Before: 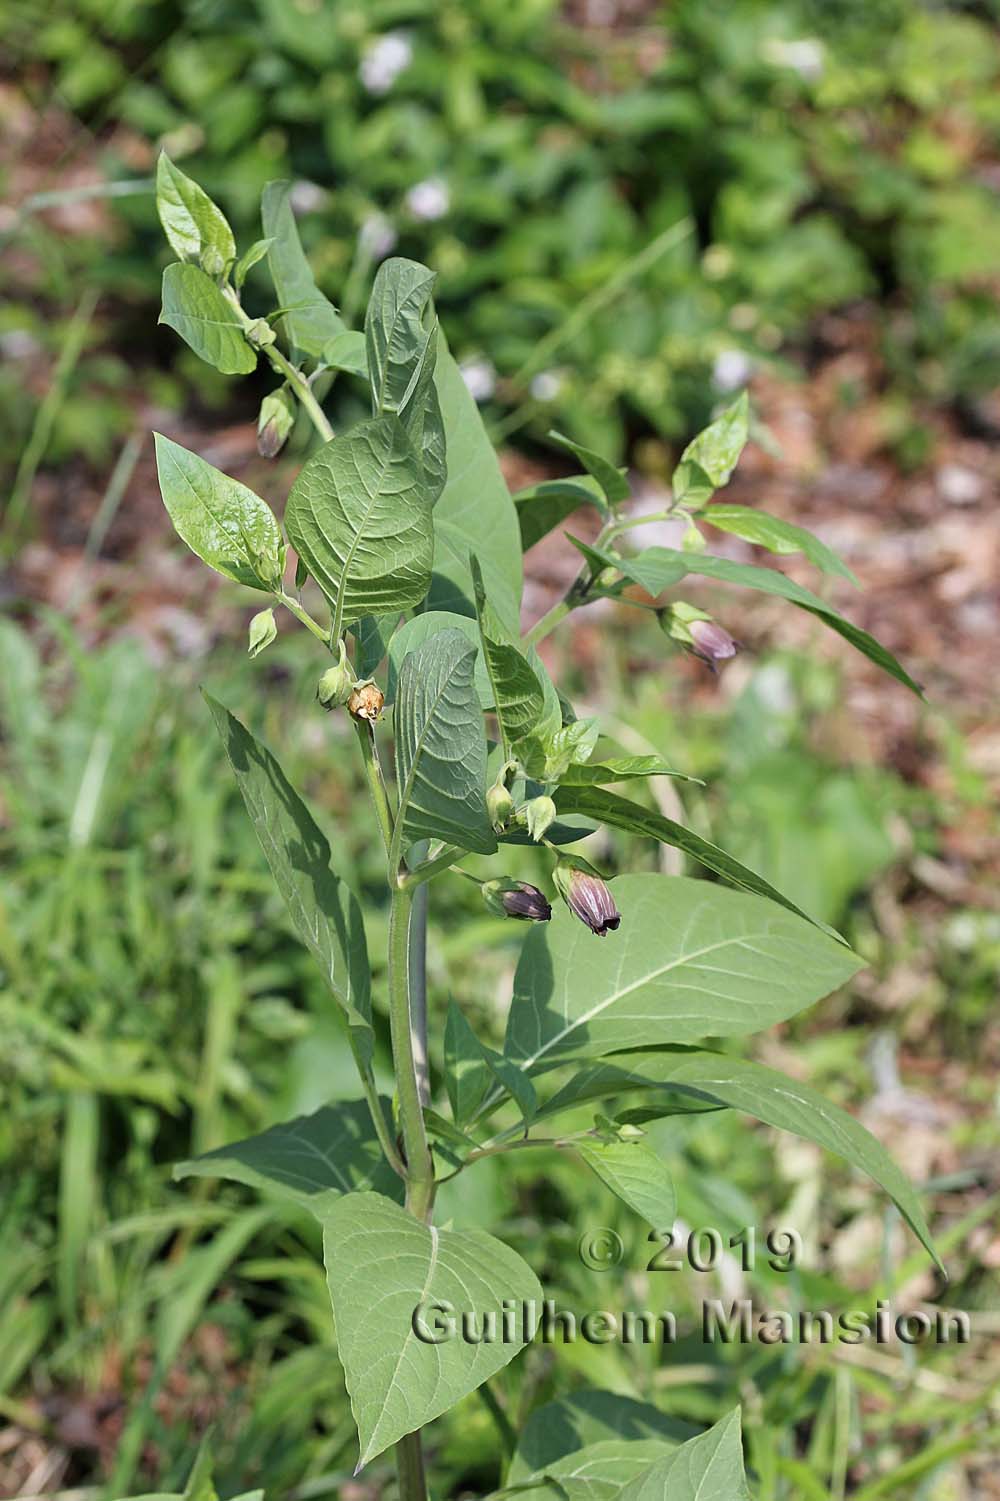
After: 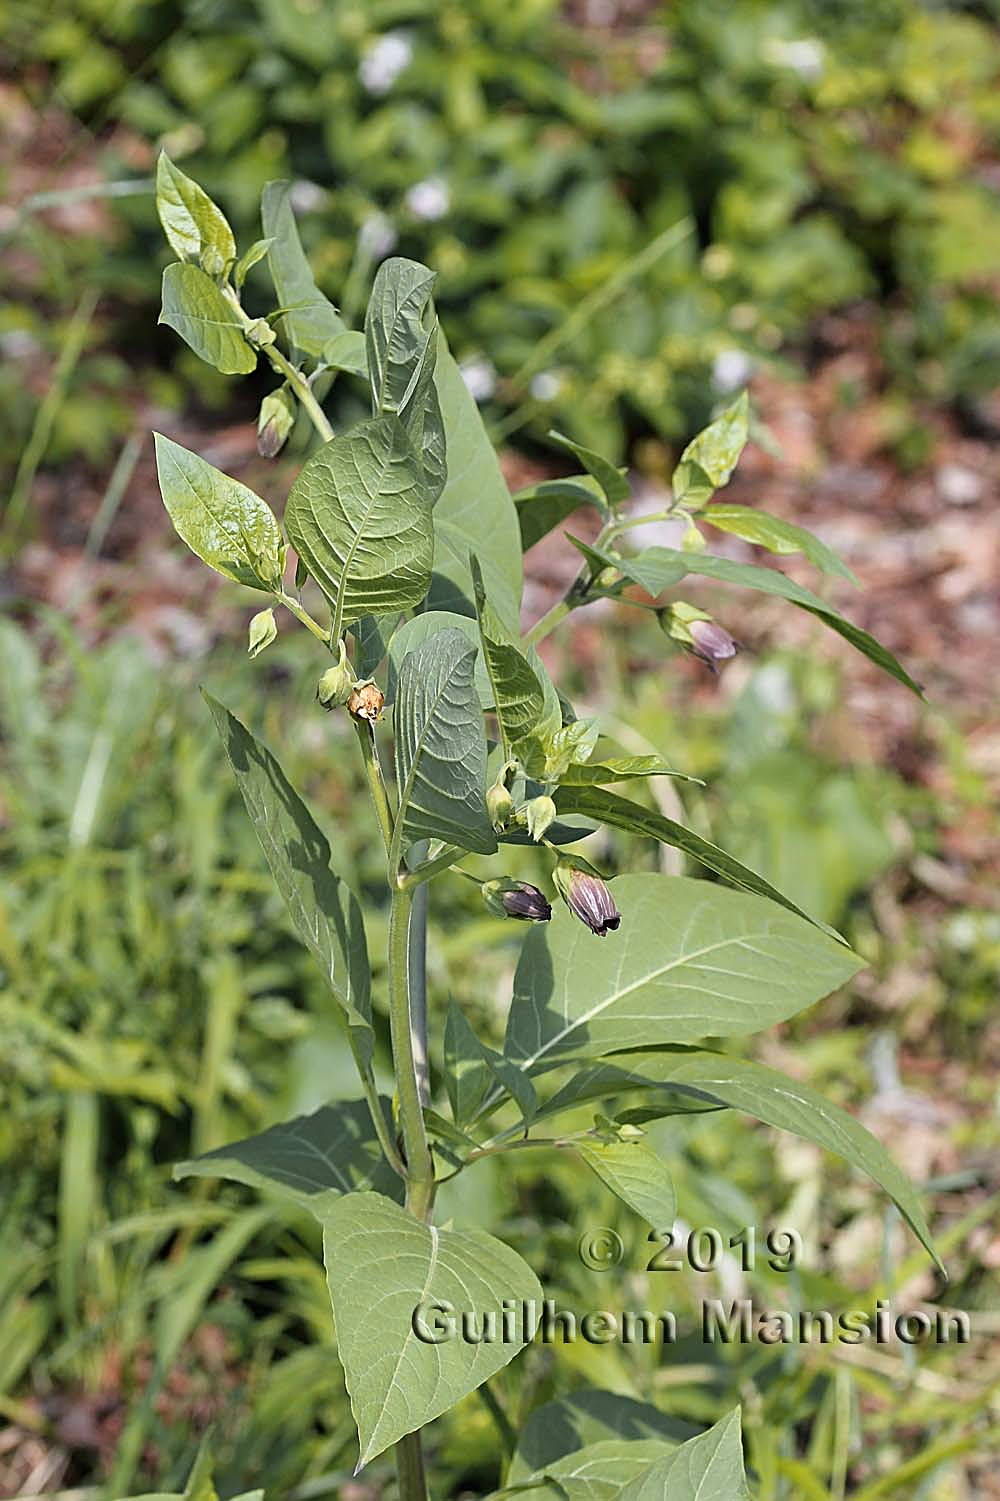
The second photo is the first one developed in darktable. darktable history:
sharpen: on, module defaults
color zones: curves: ch1 [(0.309, 0.524) (0.41, 0.329) (0.508, 0.509)]; ch2 [(0.25, 0.457) (0.75, 0.5)]
